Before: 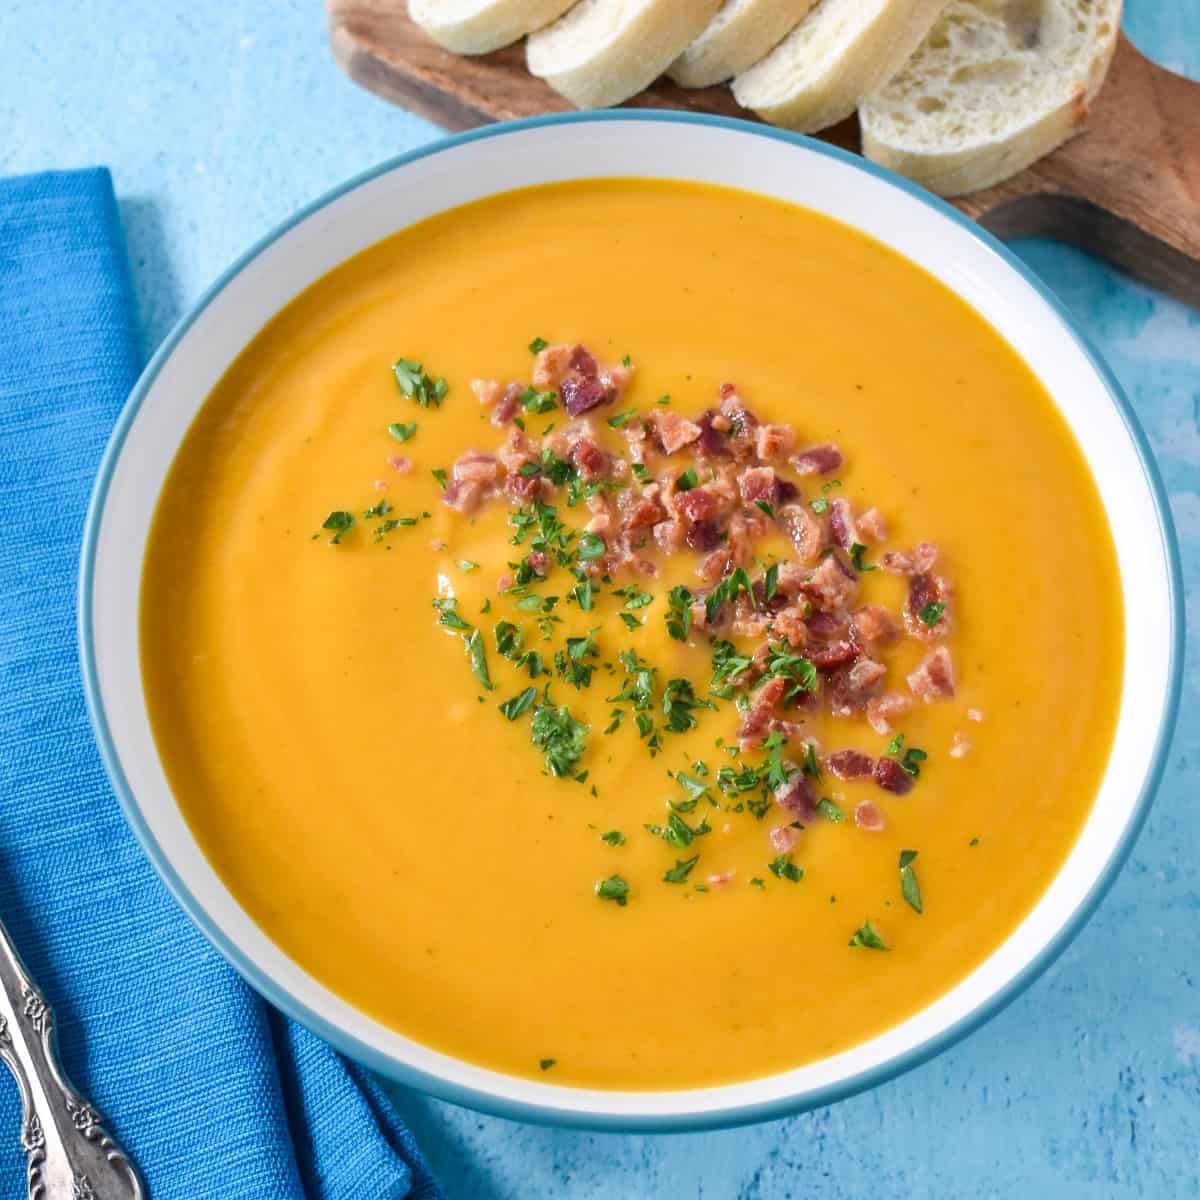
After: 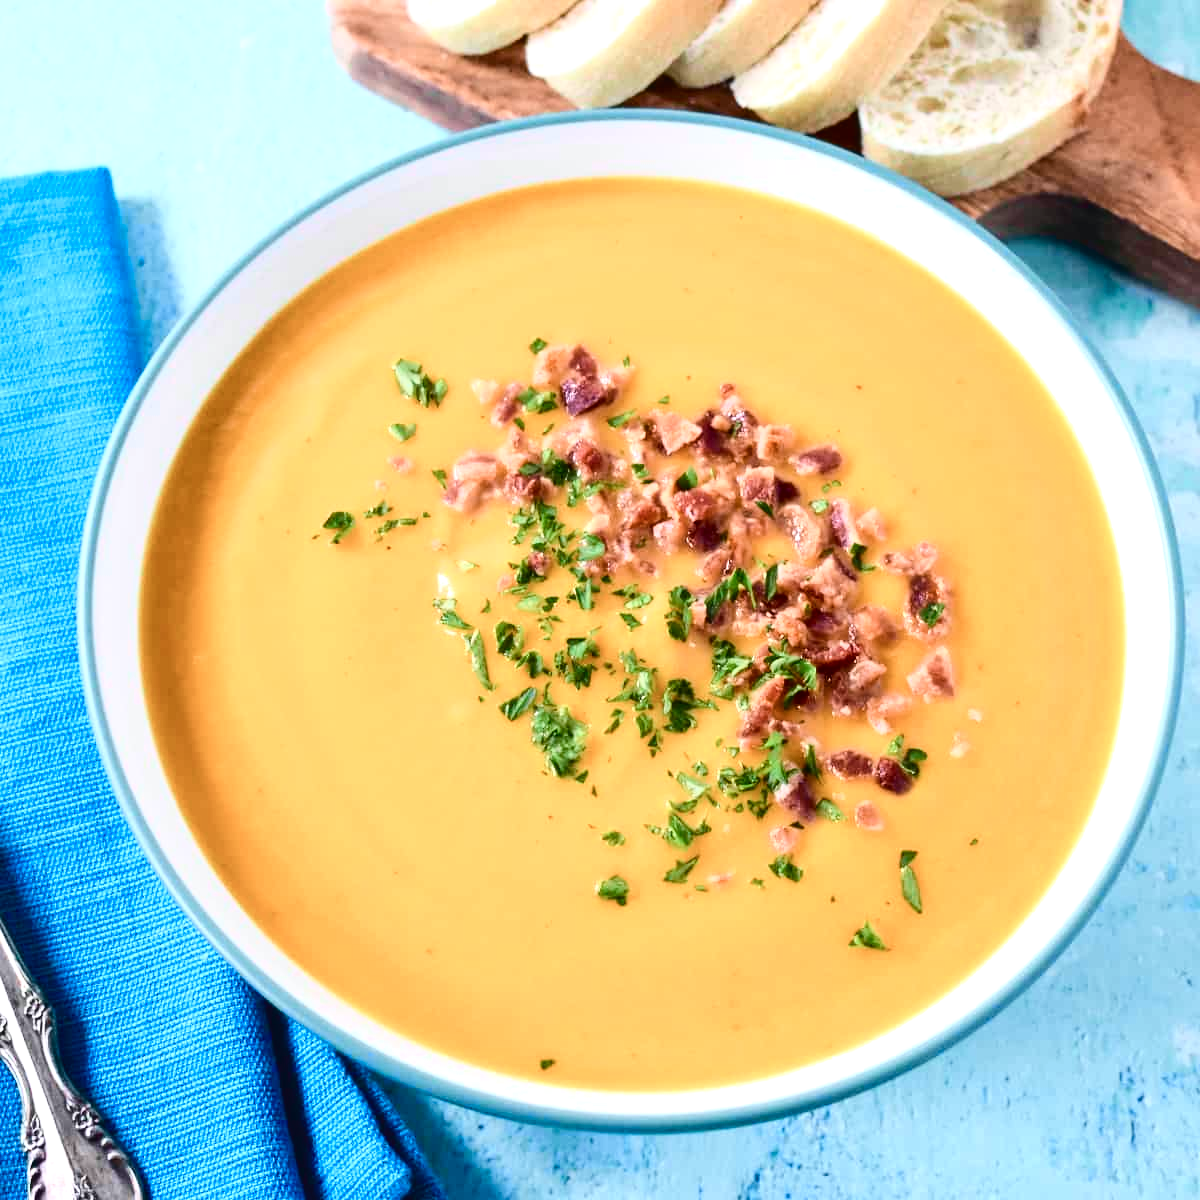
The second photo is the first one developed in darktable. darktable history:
color balance rgb: shadows lift › luminance -20%, power › hue 72.24°, highlights gain › luminance 15%, global offset › hue 171.6°, perceptual saturation grading › highlights -30%, perceptual saturation grading › shadows 20%, global vibrance 30%, contrast 10%
tone curve: curves: ch0 [(0, 0.023) (0.087, 0.065) (0.184, 0.168) (0.45, 0.54) (0.57, 0.683) (0.722, 0.825) (0.877, 0.948) (1, 1)]; ch1 [(0, 0) (0.388, 0.369) (0.44, 0.44) (0.489, 0.481) (0.534, 0.561) (0.657, 0.659) (1, 1)]; ch2 [(0, 0) (0.353, 0.317) (0.408, 0.427) (0.472, 0.46) (0.5, 0.496) (0.537, 0.534) (0.576, 0.592) (0.625, 0.631) (1, 1)], color space Lab, independent channels, preserve colors none
